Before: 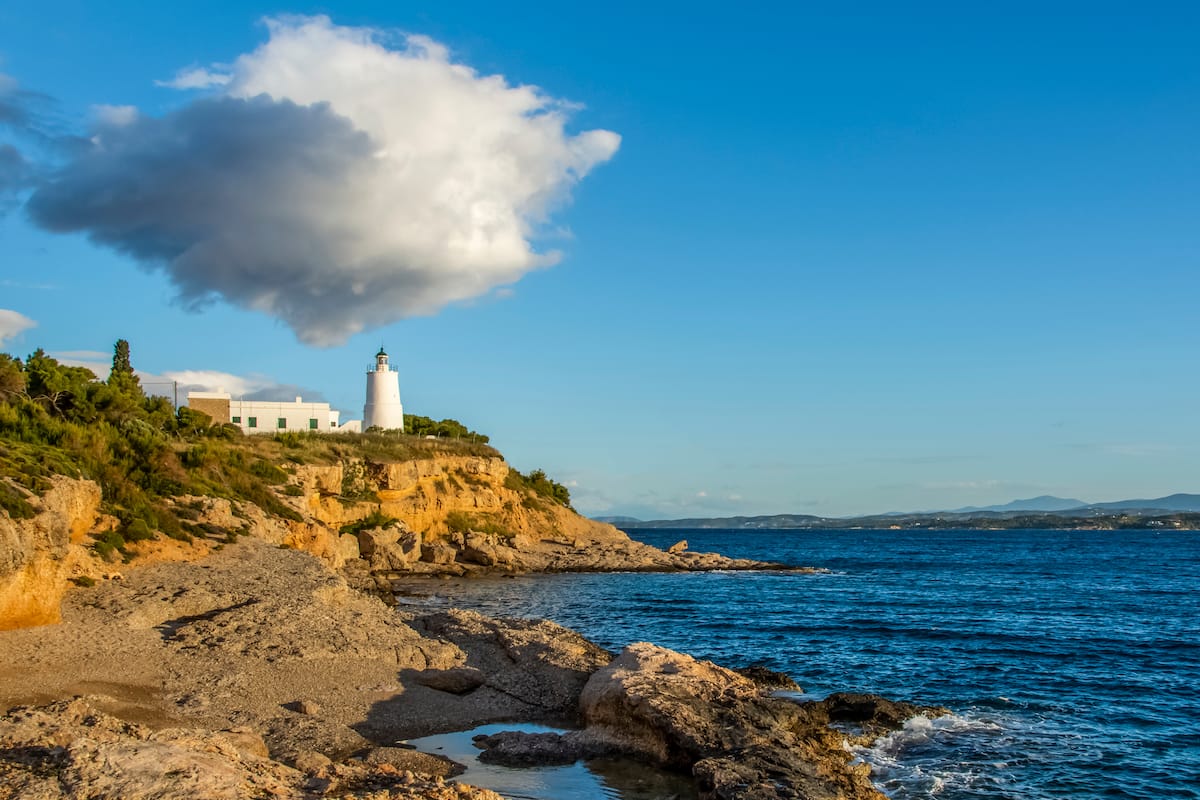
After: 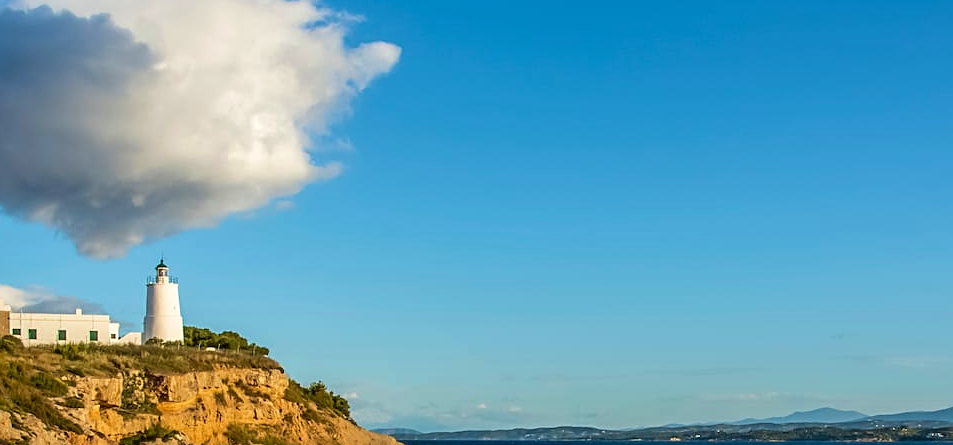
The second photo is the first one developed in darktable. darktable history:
sharpen: on, module defaults
crop: left 18.38%, top 11.092%, right 2.134%, bottom 33.217%
velvia: on, module defaults
